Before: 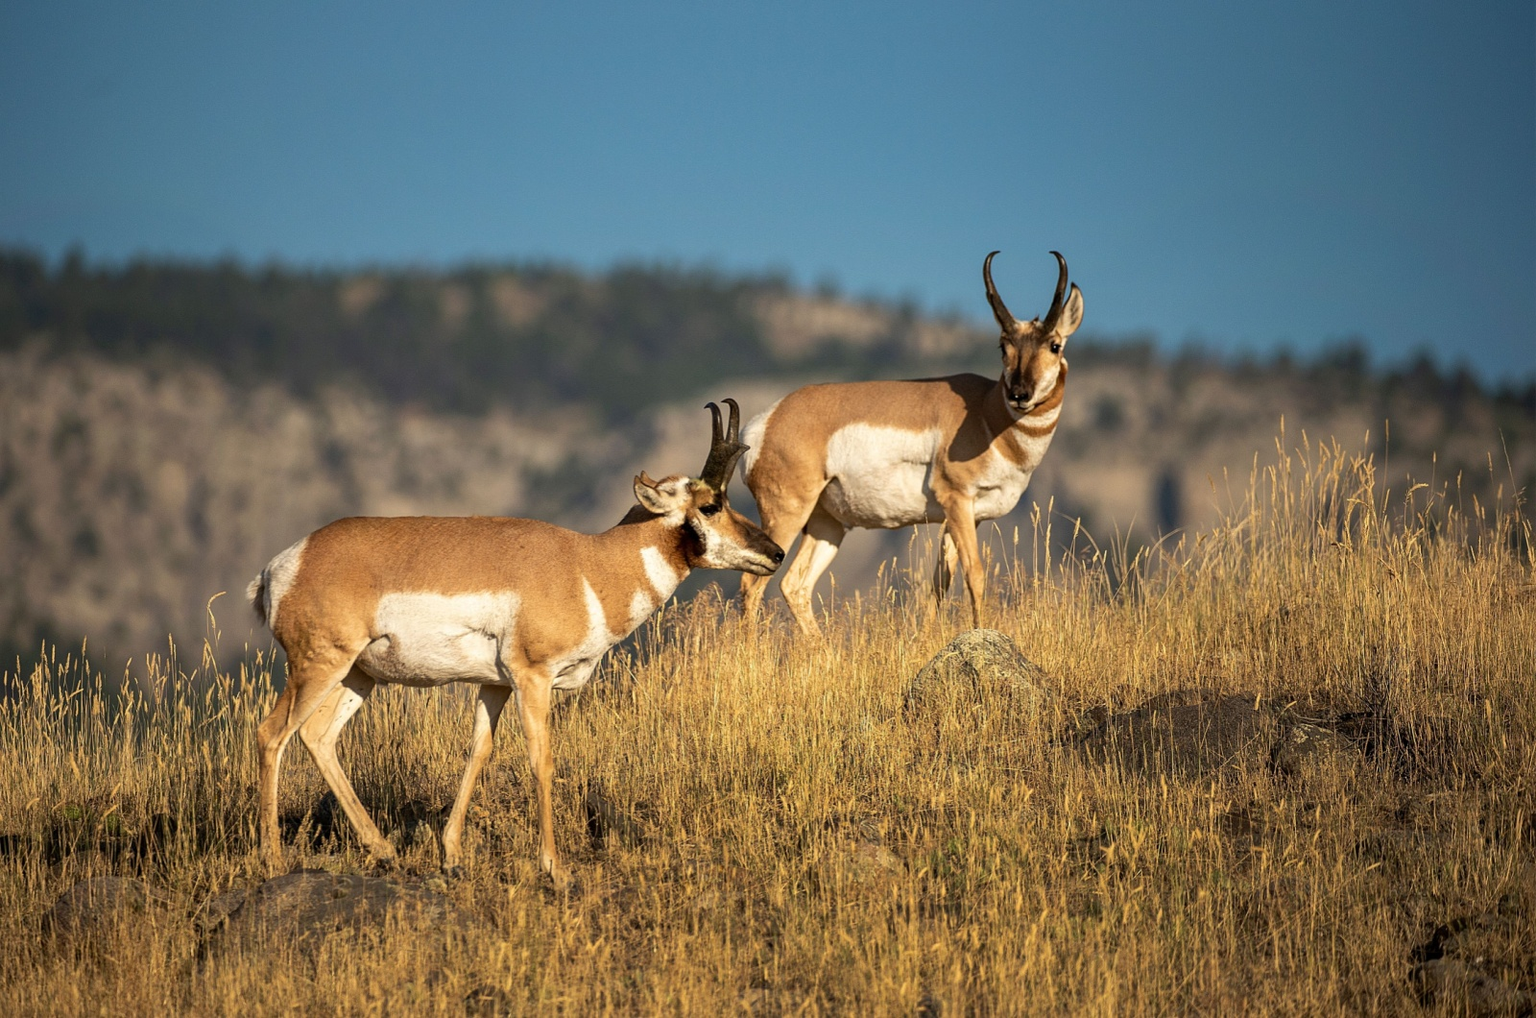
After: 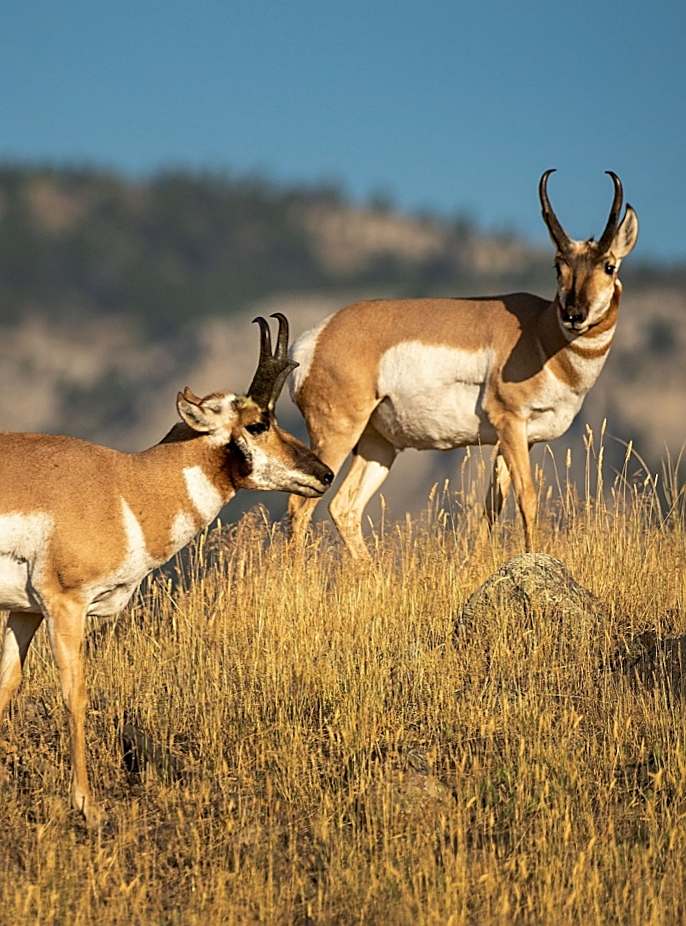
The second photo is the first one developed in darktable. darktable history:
rotate and perspective: rotation 0.679°, lens shift (horizontal) 0.136, crop left 0.009, crop right 0.991, crop top 0.078, crop bottom 0.95
sharpen: on, module defaults
vibrance: on, module defaults
crop: left 33.452%, top 6.025%, right 23.155%
